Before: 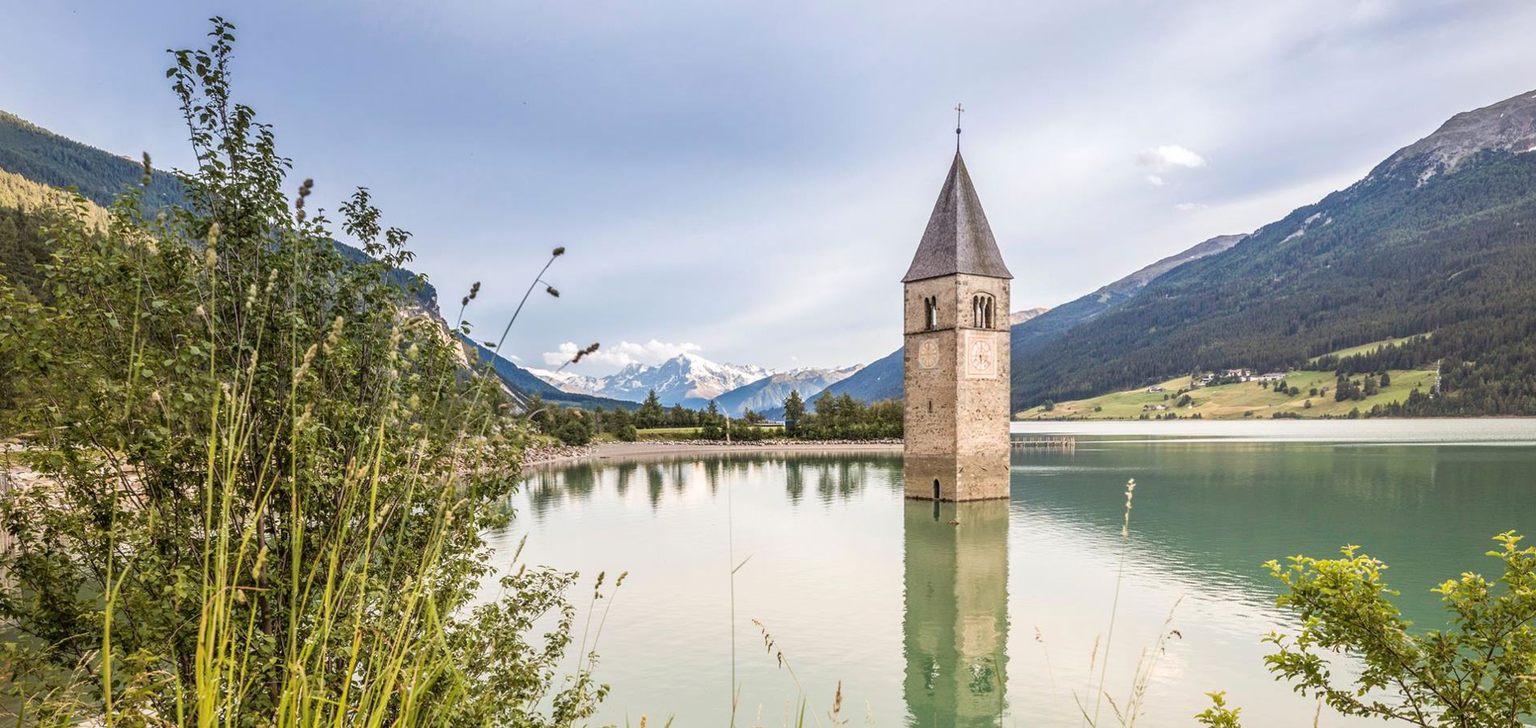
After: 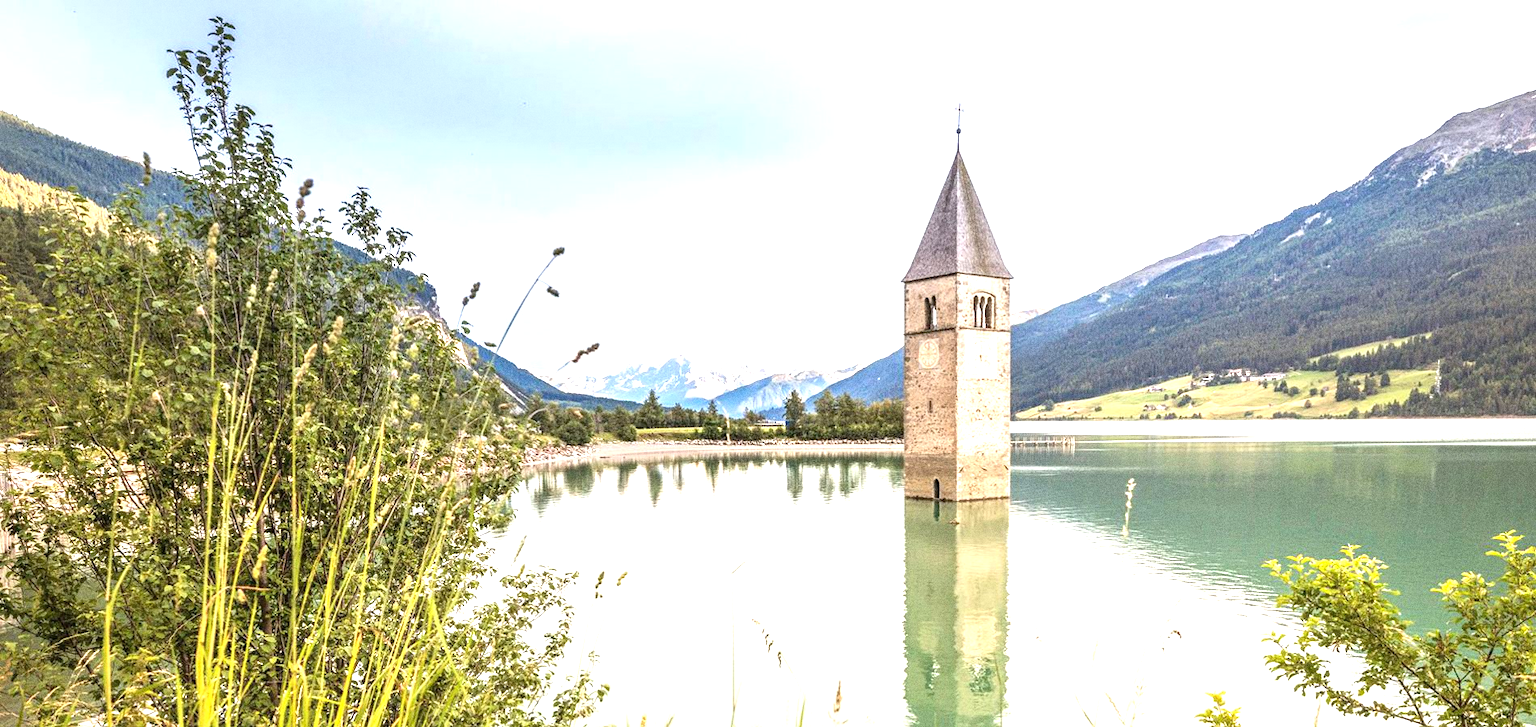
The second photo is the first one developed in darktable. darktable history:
exposure: black level correction 0, exposure 1.1 EV, compensate exposure bias true, compensate highlight preservation false
grain: coarseness 0.09 ISO, strength 40%
